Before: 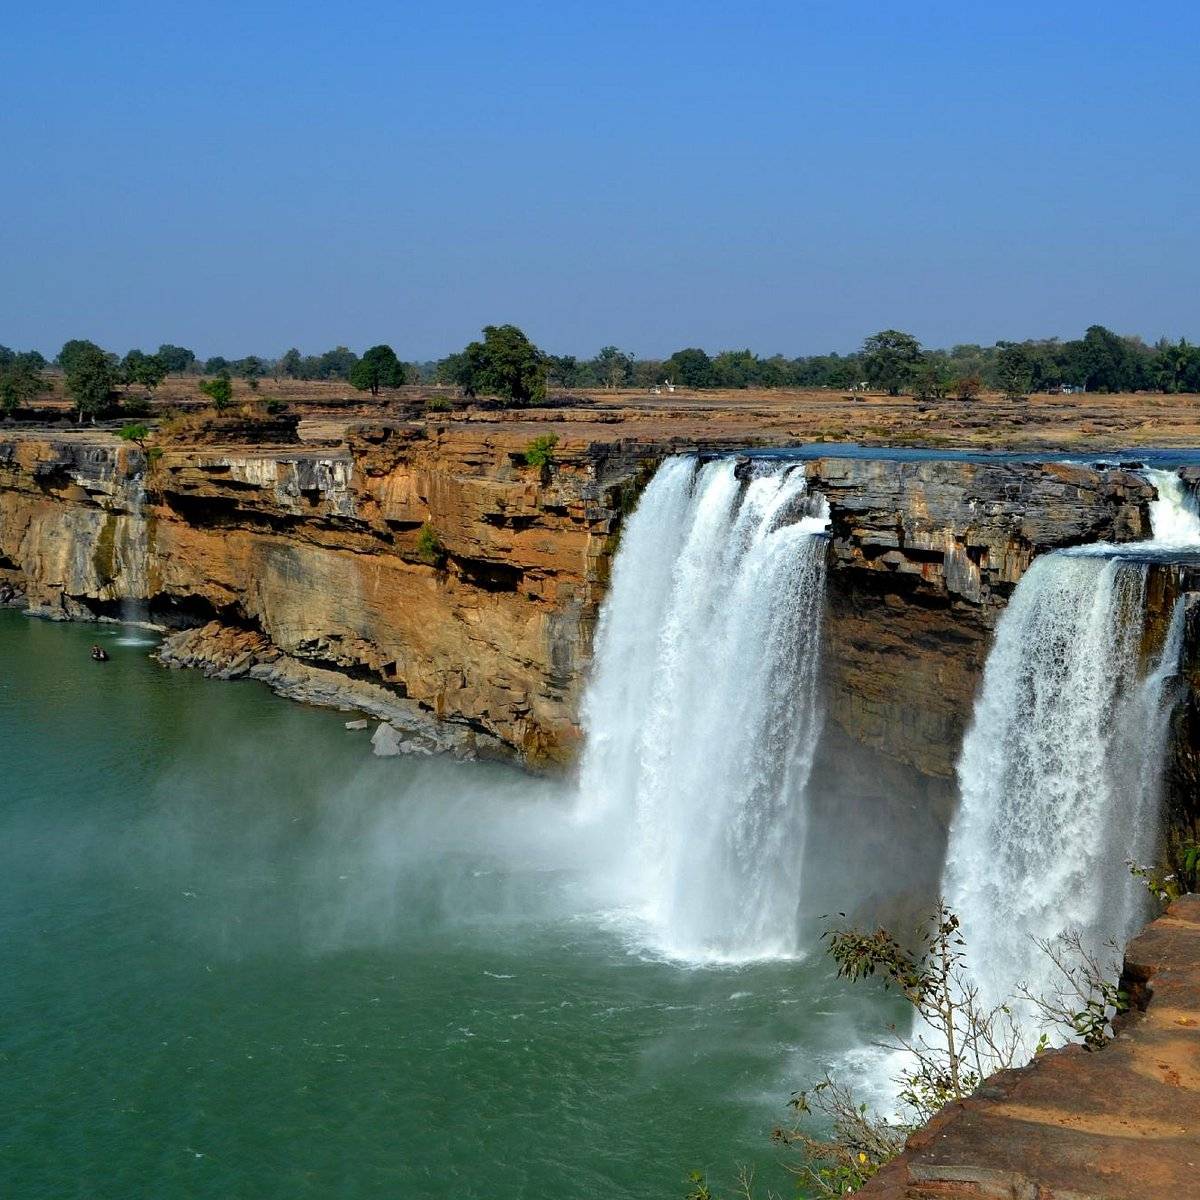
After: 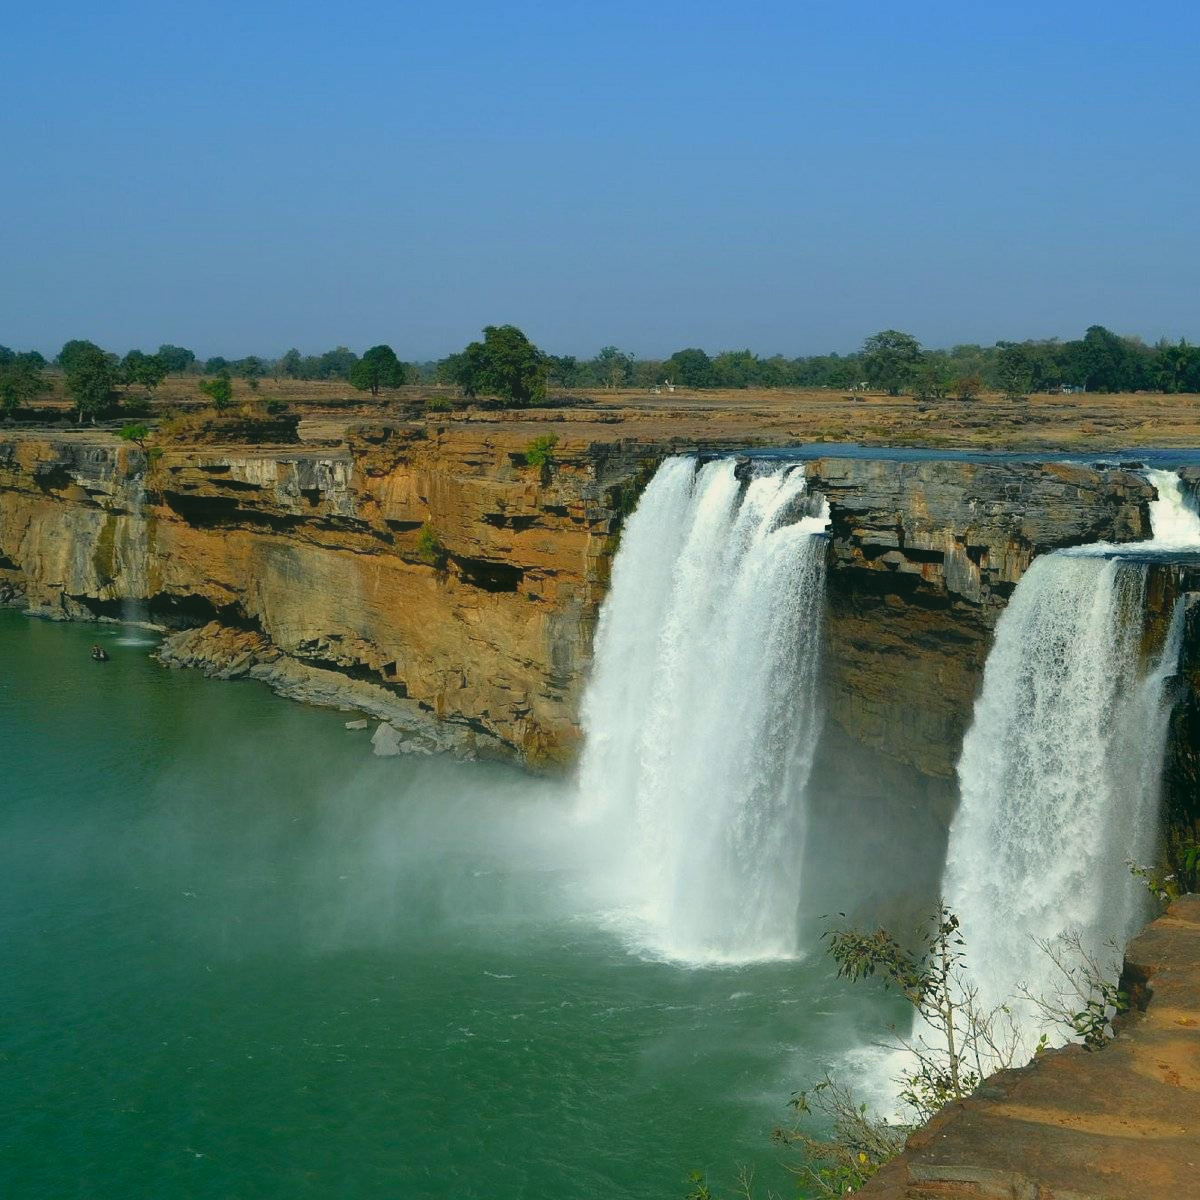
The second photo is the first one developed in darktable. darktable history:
color correction: highlights a* -0.333, highlights b* 9.26, shadows a* -8.71, shadows b* 0.532
contrast equalizer: y [[0.6 ×6], [0.55 ×6], [0 ×6], [0 ×6], [0 ×6]], mix -0.99
